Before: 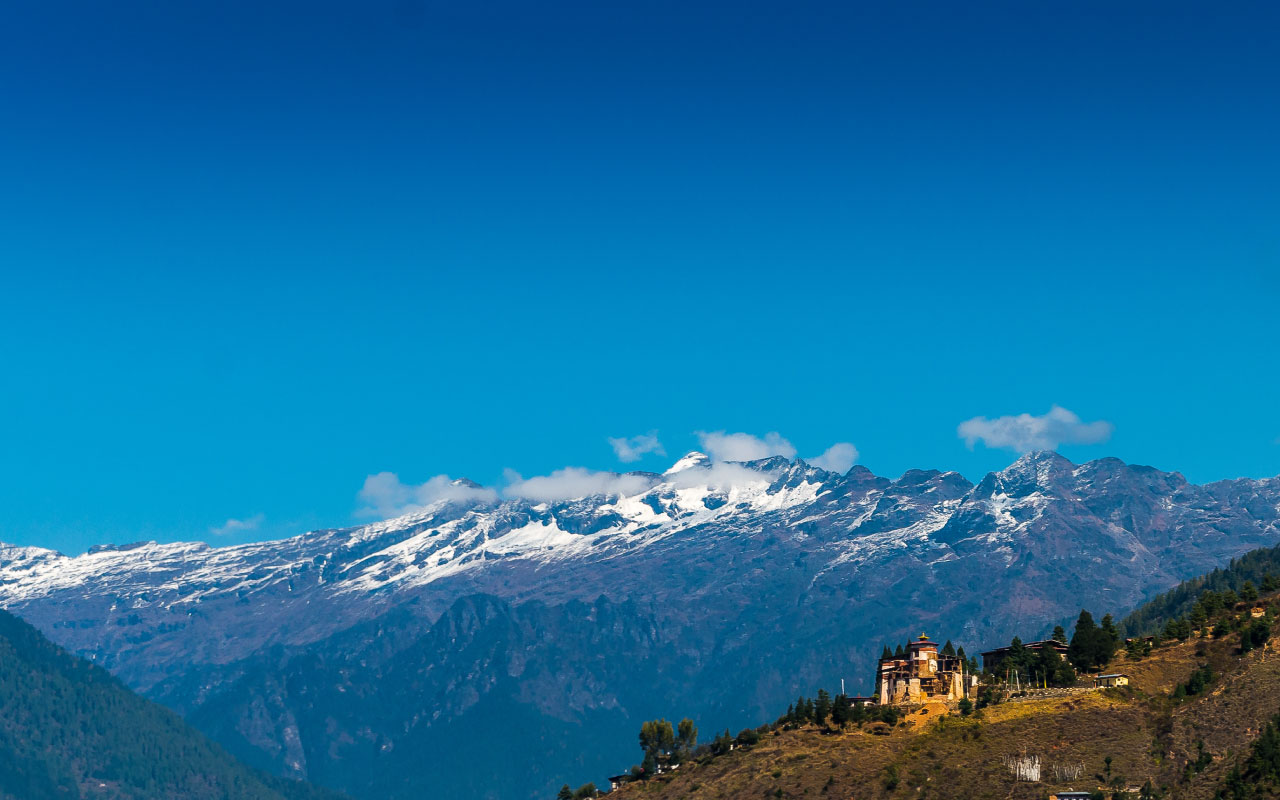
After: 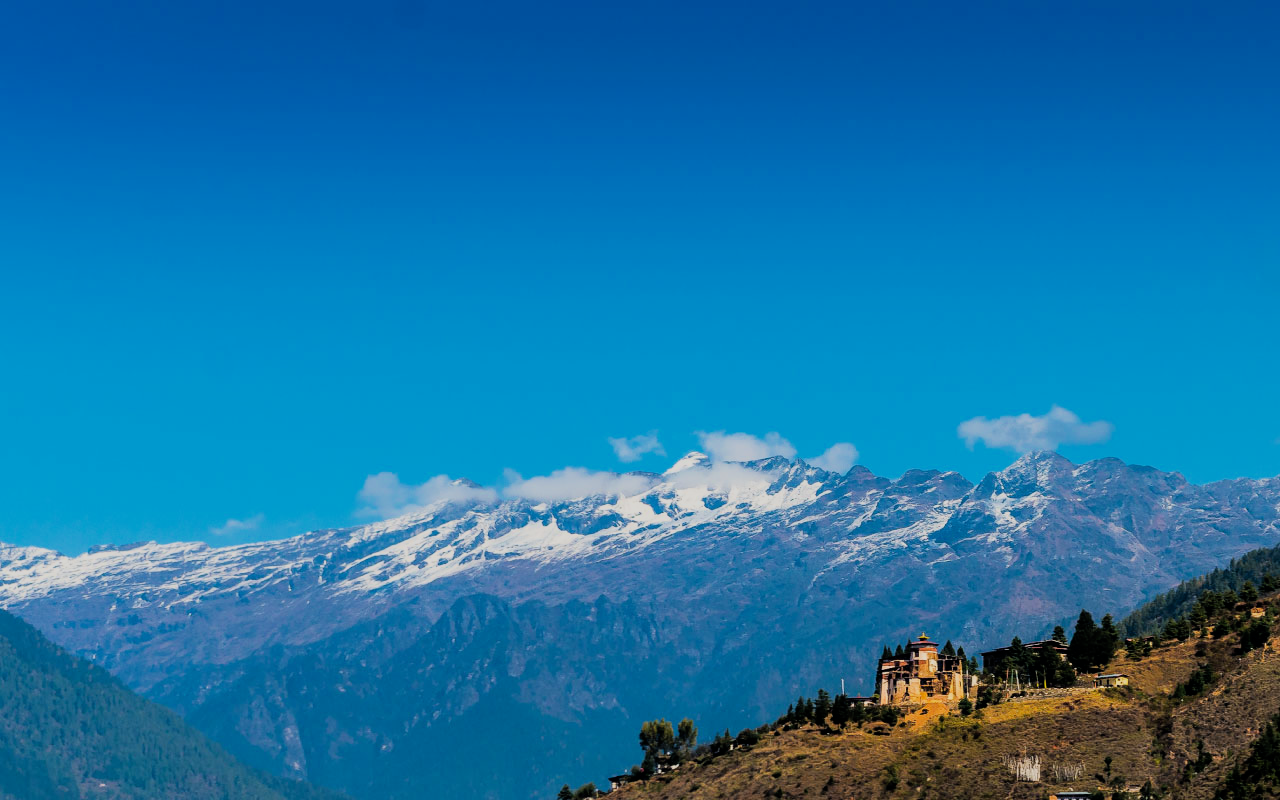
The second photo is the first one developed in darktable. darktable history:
exposure: black level correction 0.001, exposure 0.5 EV, compensate exposure bias true, compensate highlight preservation false
filmic rgb: black relative exposure -6.15 EV, white relative exposure 6.96 EV, hardness 2.23, color science v6 (2022)
